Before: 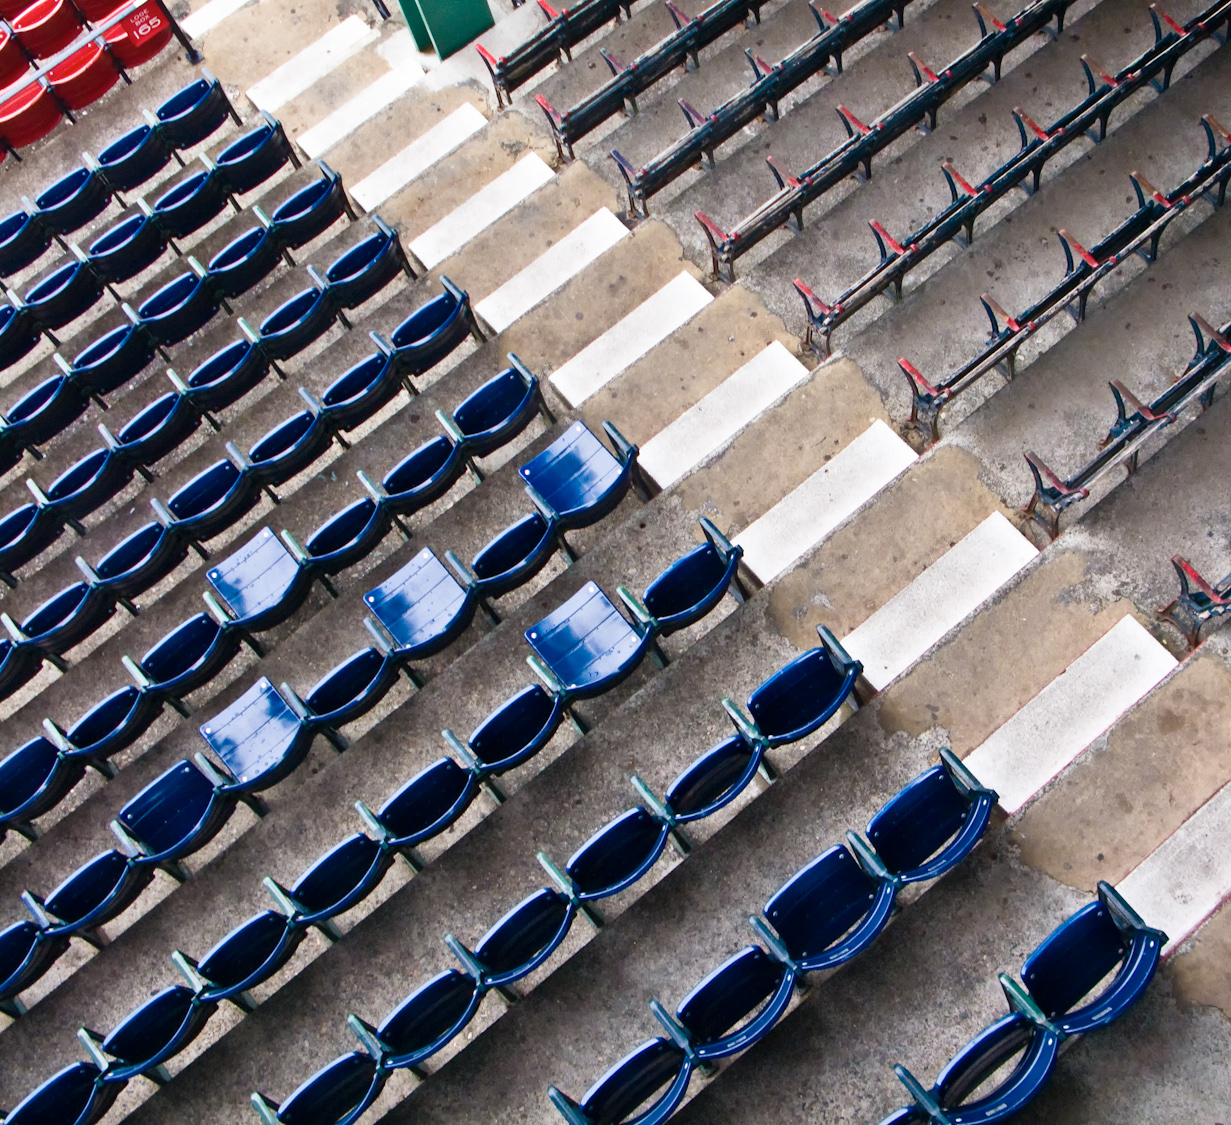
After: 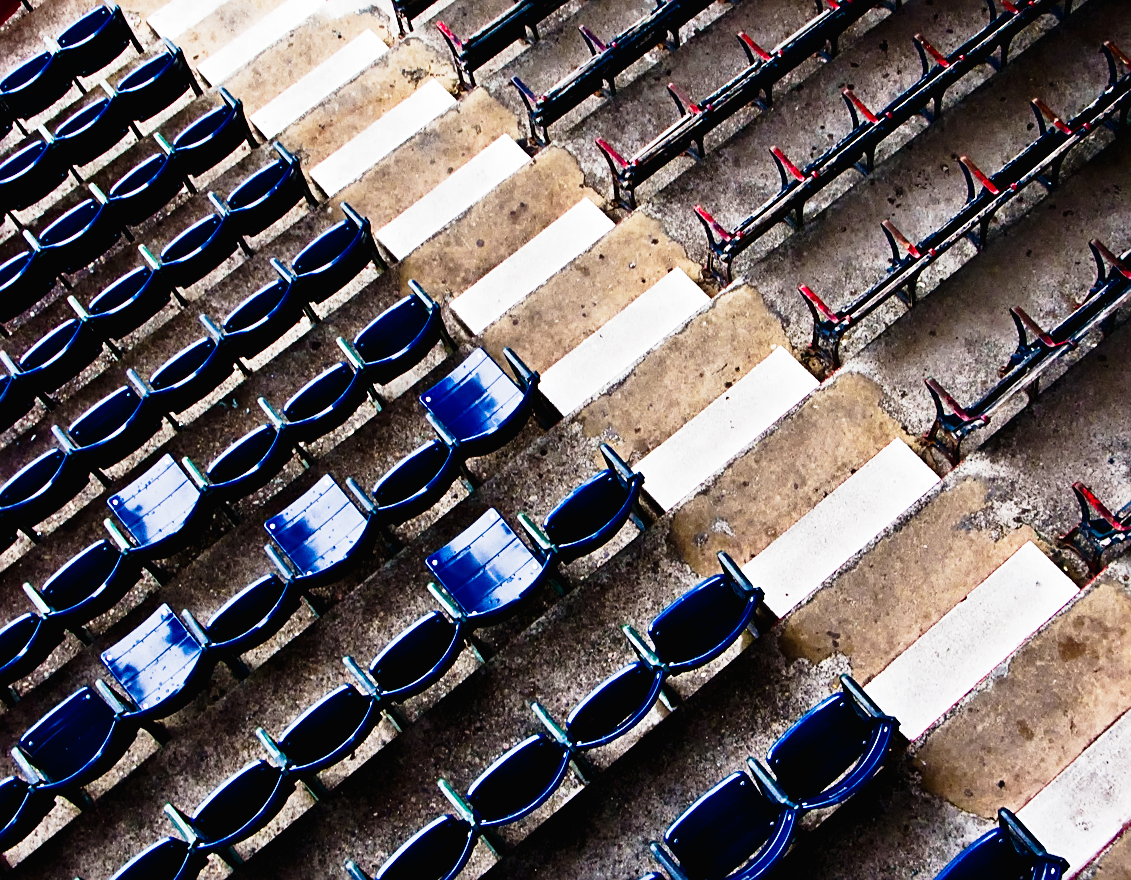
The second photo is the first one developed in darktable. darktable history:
crop: left 8.109%, top 6.526%, bottom 15.251%
tone curve: curves: ch0 [(0.016, 0.011) (0.094, 0.016) (0.469, 0.508) (0.721, 0.862) (1, 1)], preserve colors none
sharpen: on, module defaults
contrast brightness saturation: contrast 0.097, brightness -0.263, saturation 0.139
